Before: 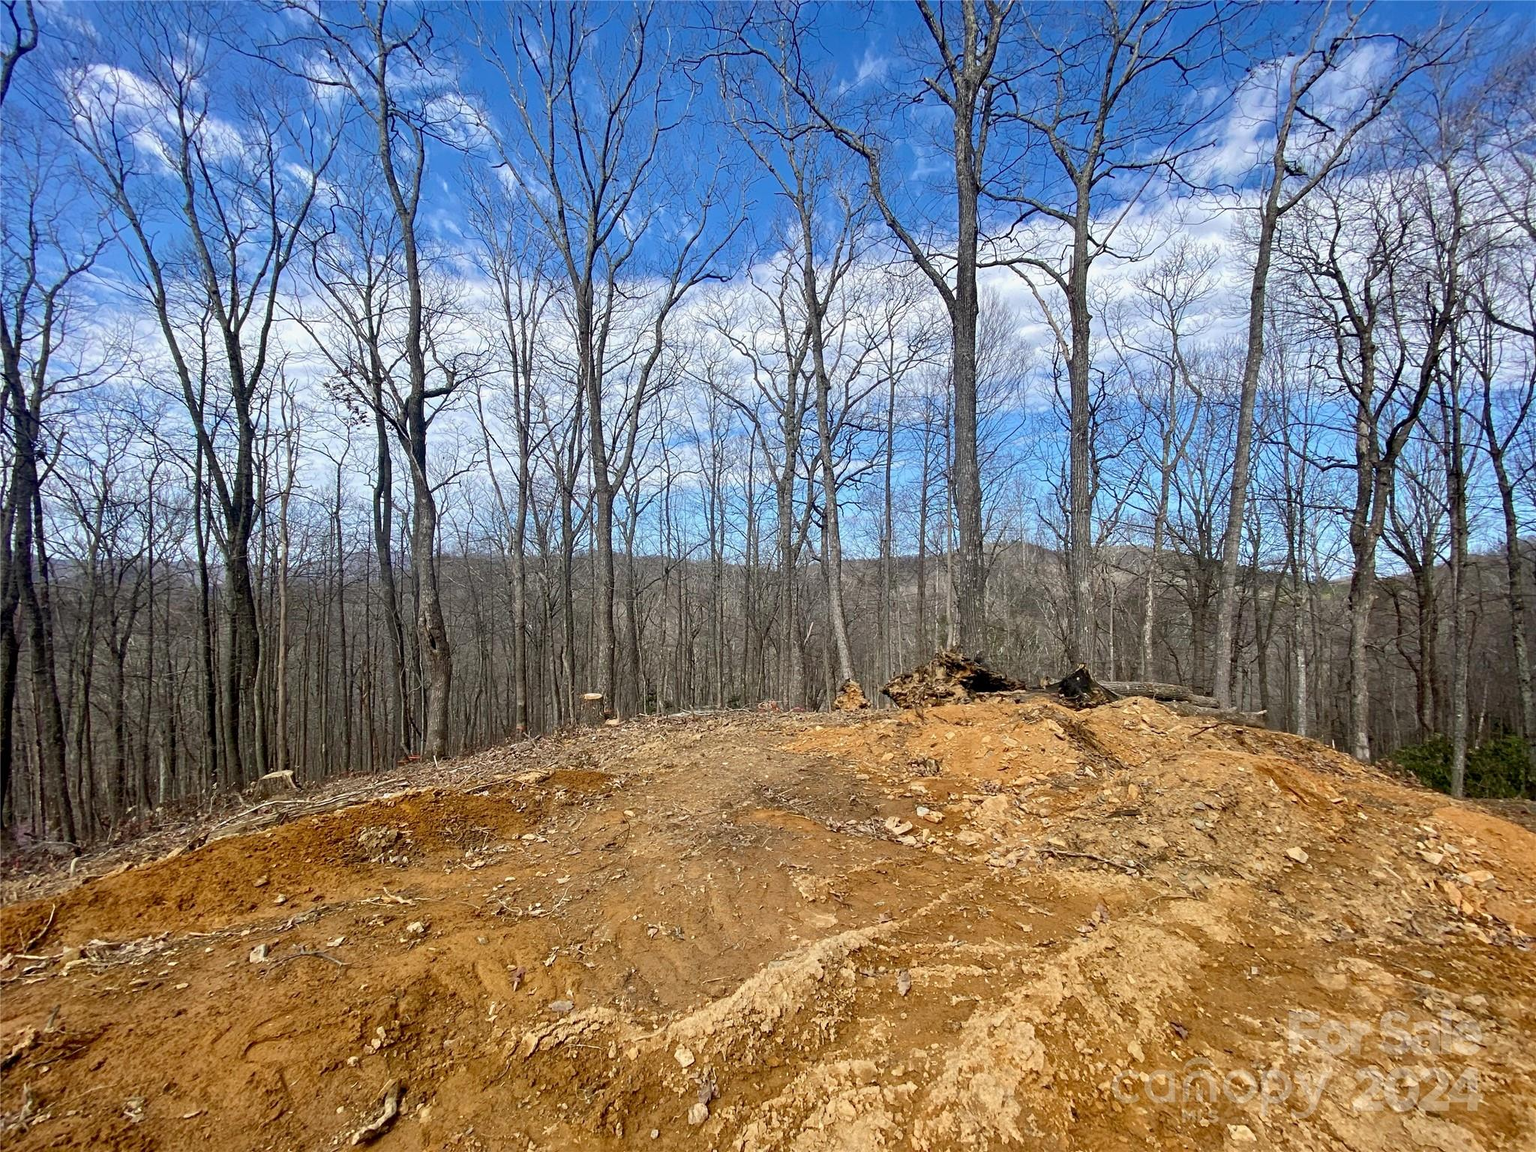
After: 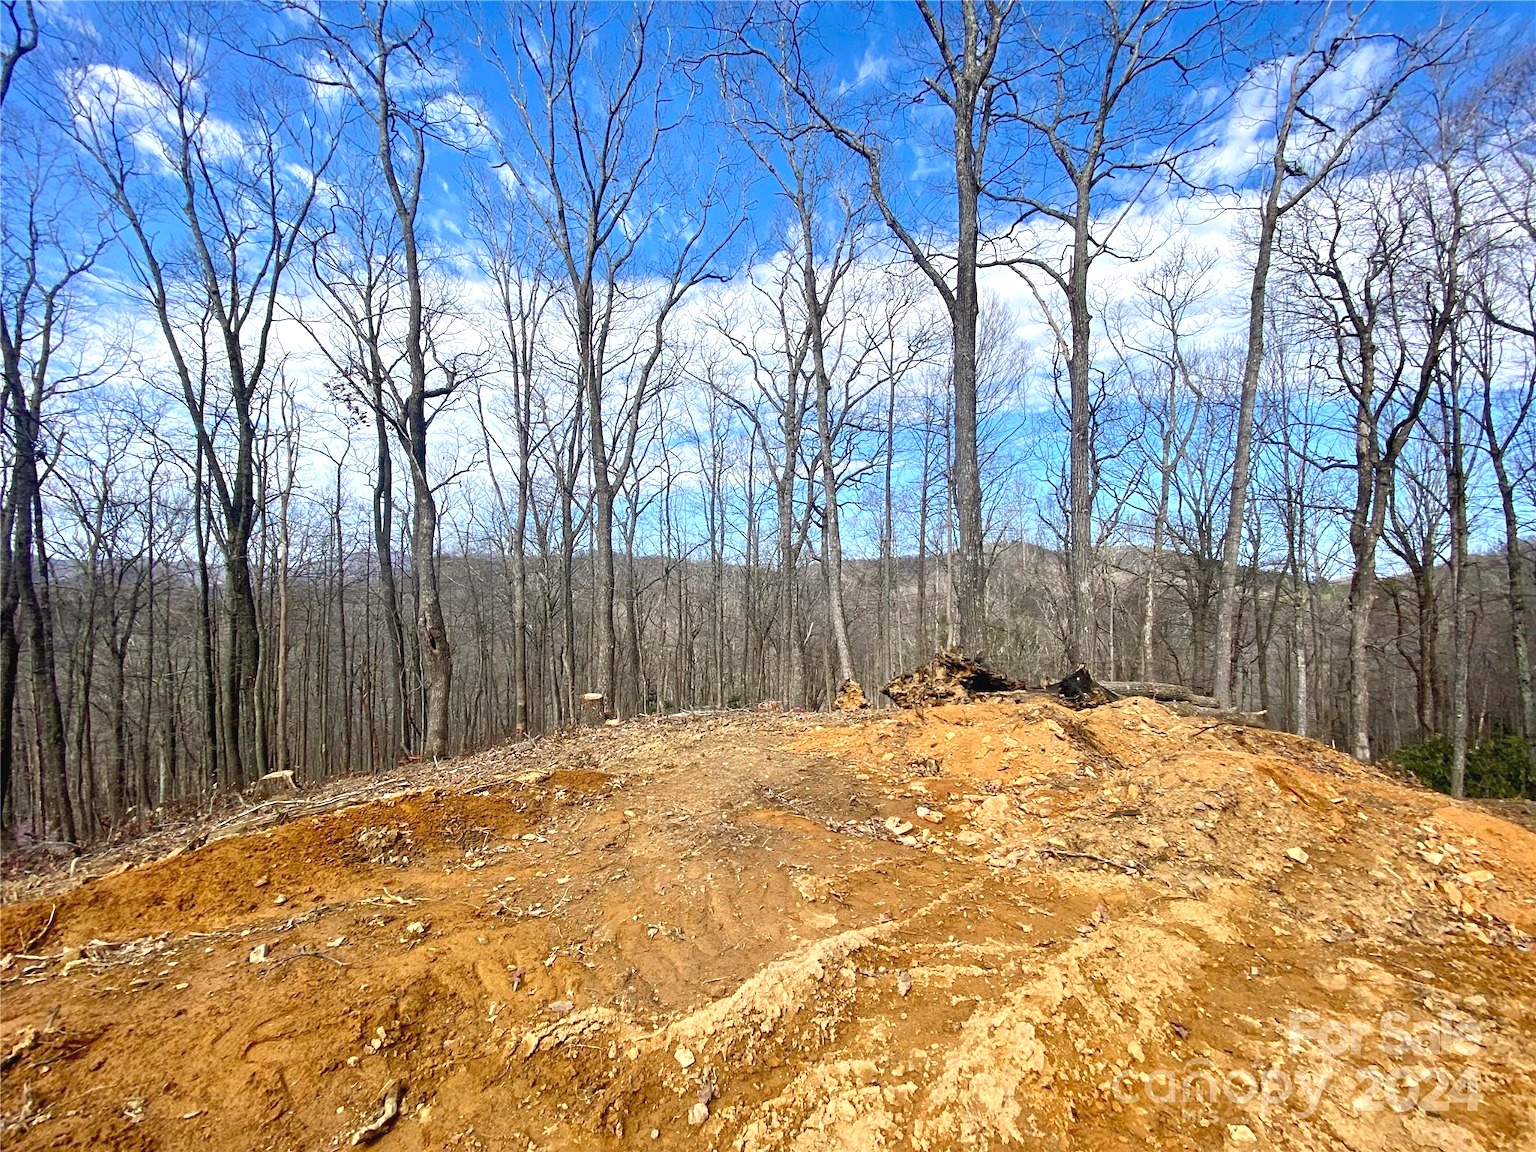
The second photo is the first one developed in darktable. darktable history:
exposure: black level correction -0.002, exposure 0.54 EV, compensate highlight preservation false
contrast brightness saturation: contrast 0.04, saturation 0.07
